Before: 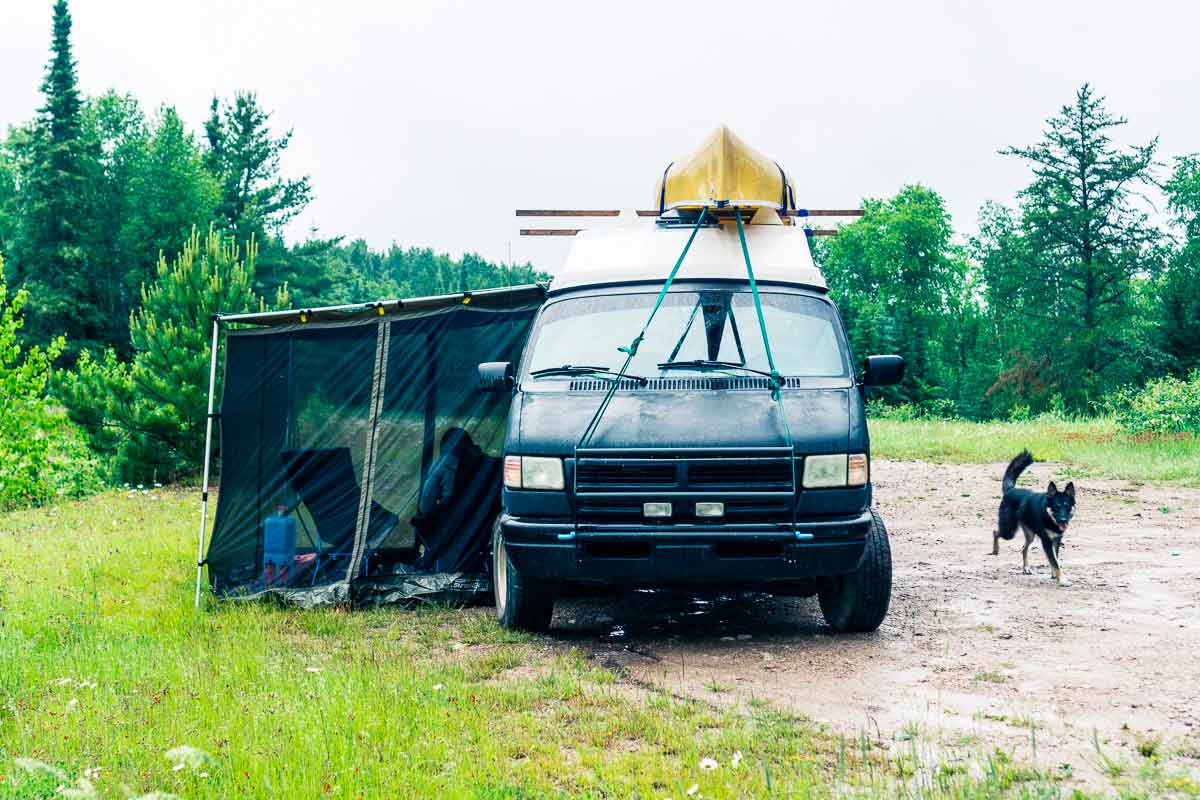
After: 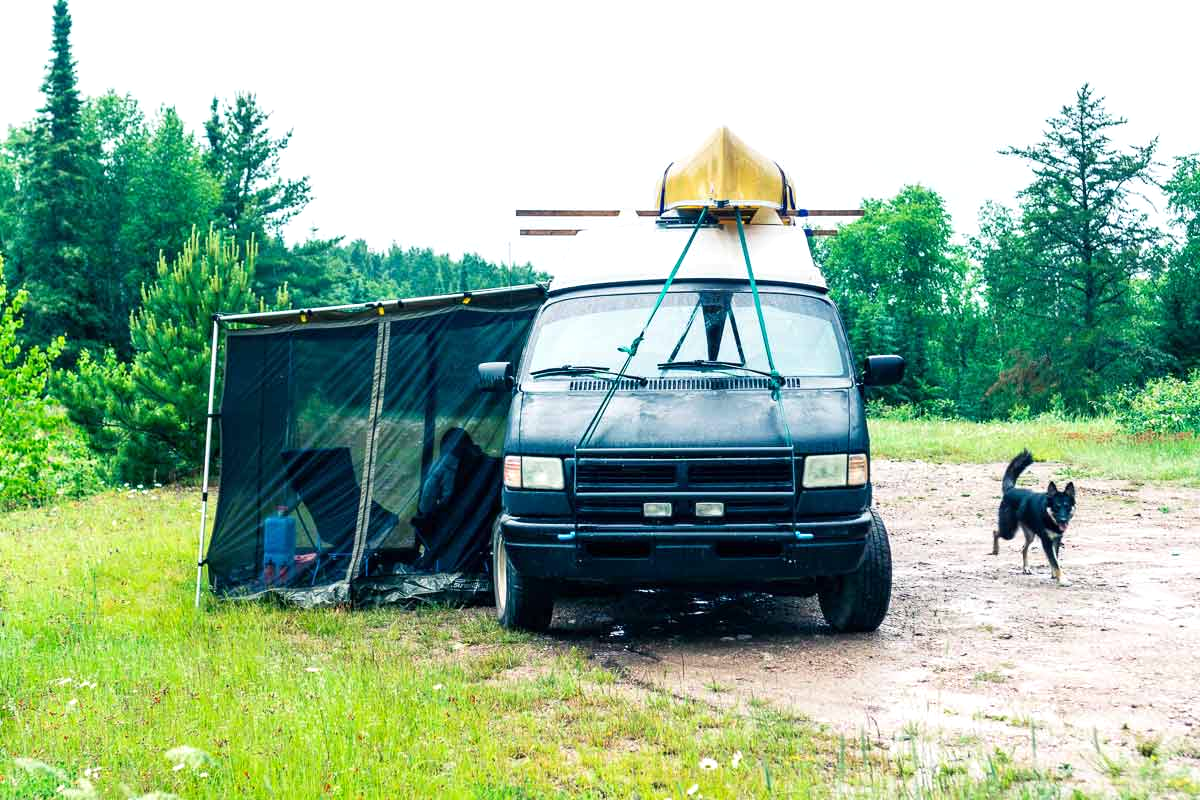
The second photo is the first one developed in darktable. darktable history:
exposure: exposure 0.22 EV, compensate highlight preservation false
